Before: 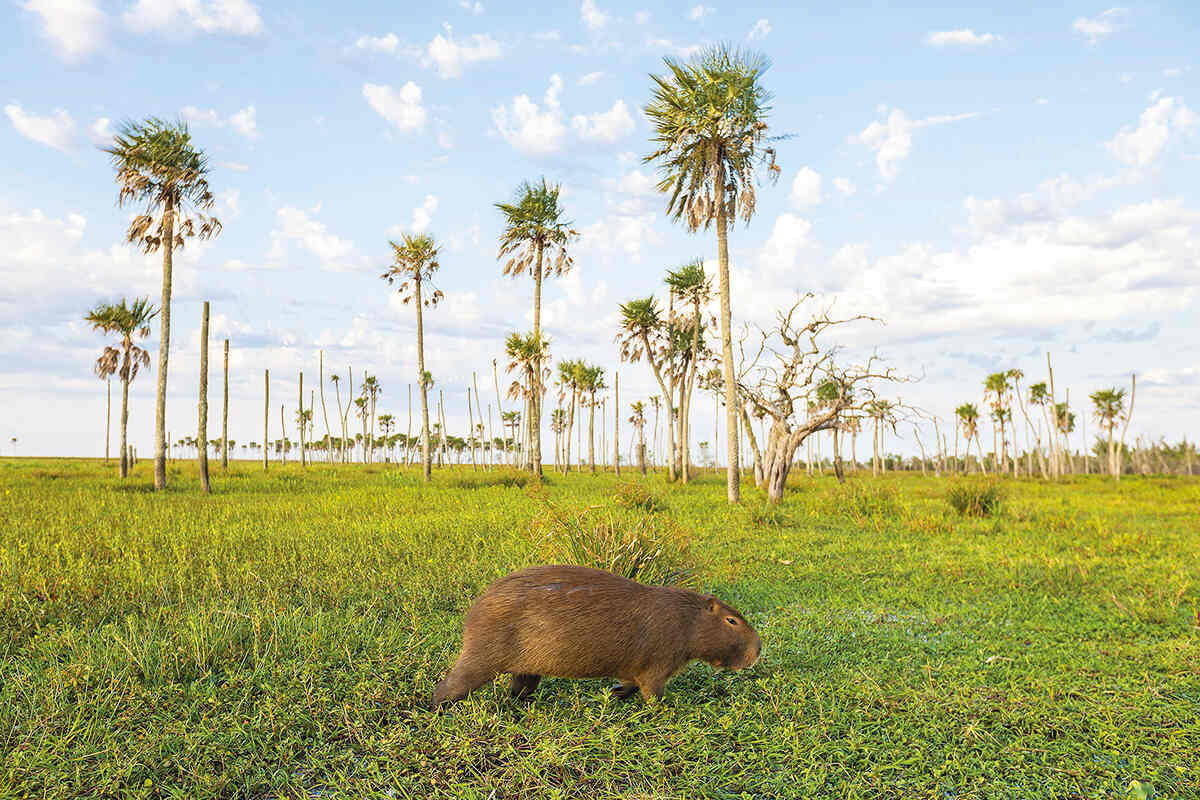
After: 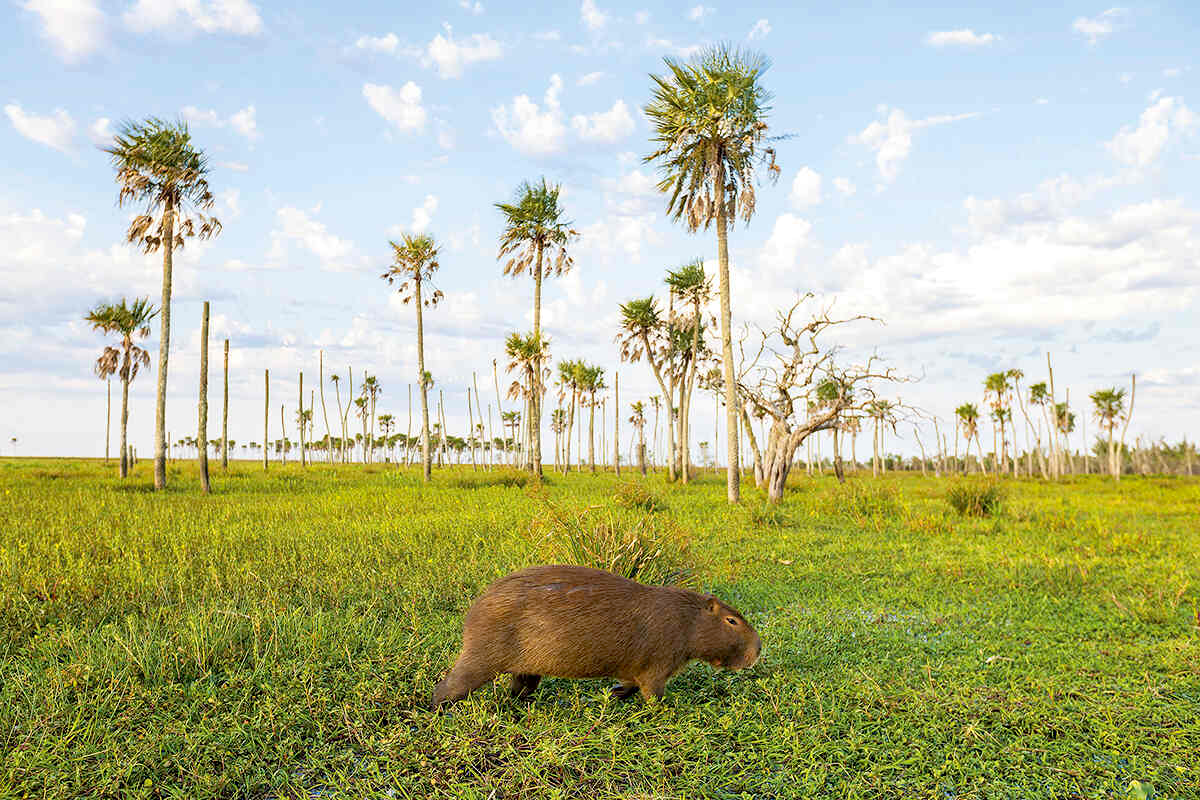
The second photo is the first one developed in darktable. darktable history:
exposure: black level correction 0.01, exposure 0.014 EV, compensate highlight preservation false
